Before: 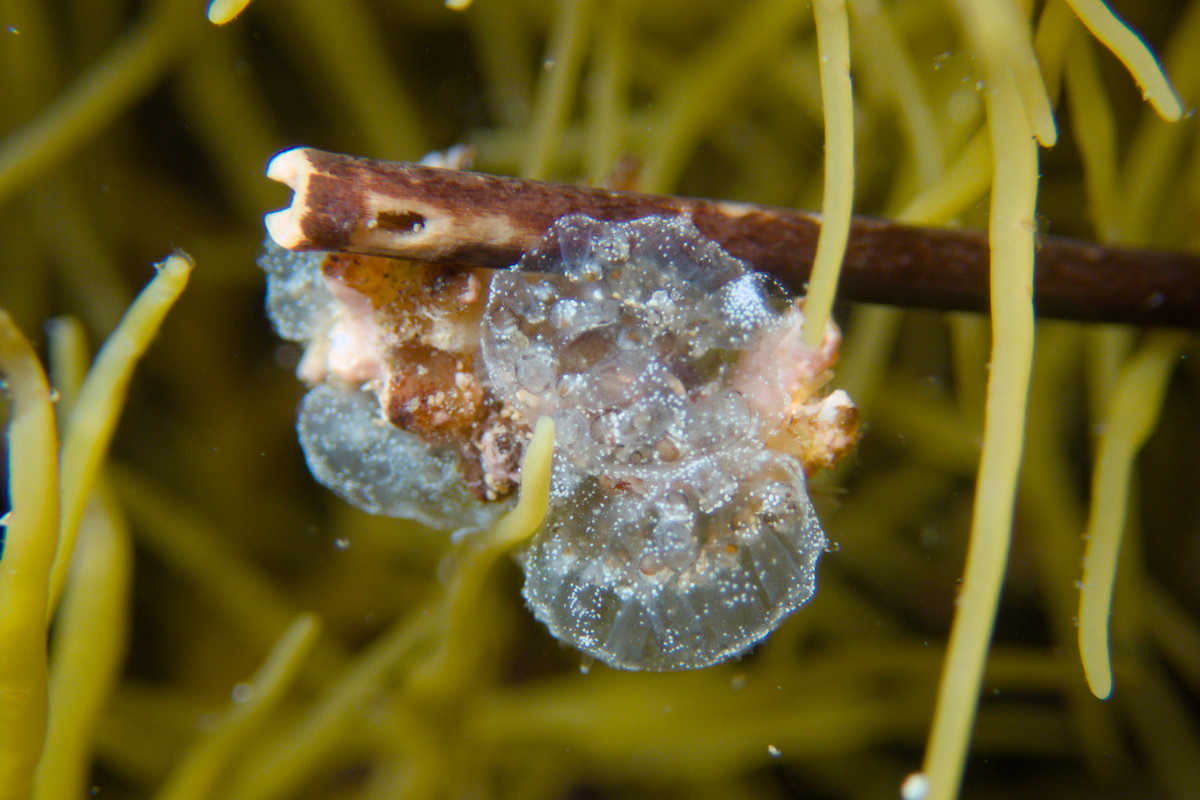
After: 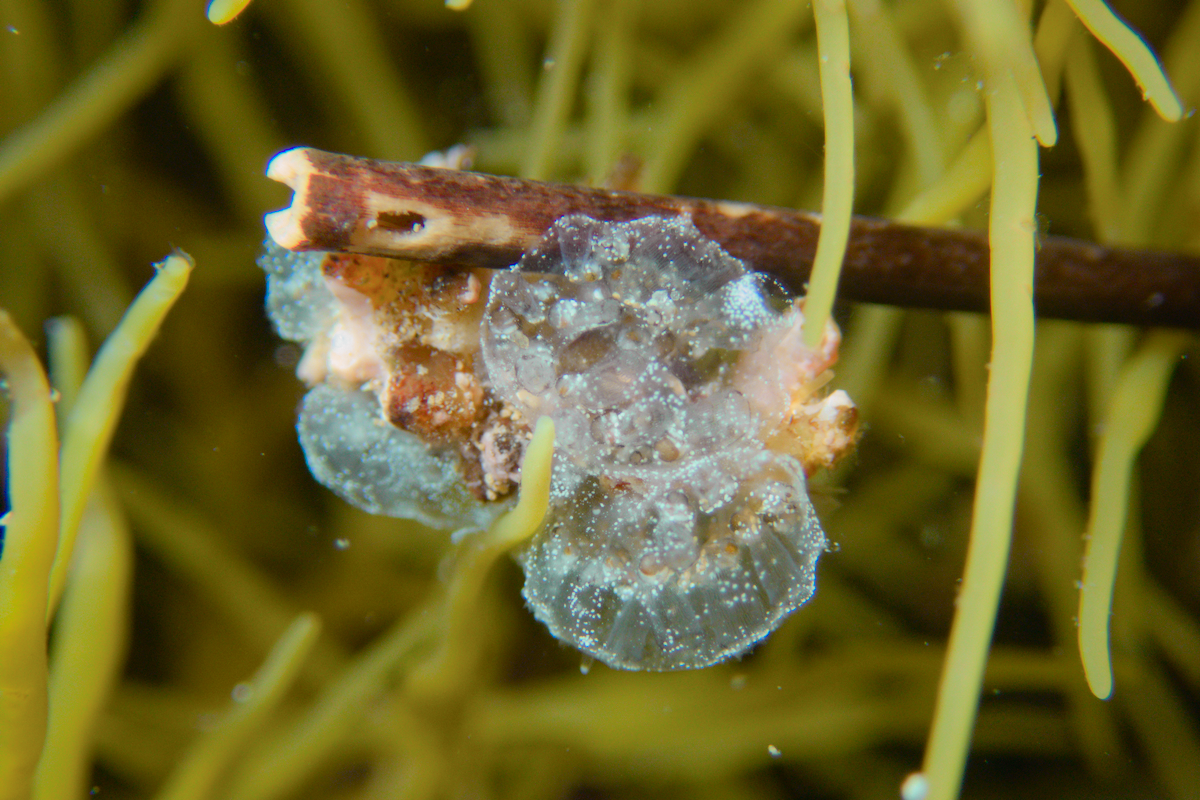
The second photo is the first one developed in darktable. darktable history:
tone curve: curves: ch0 [(0, 0.008) (0.107, 0.091) (0.283, 0.287) (0.461, 0.498) (0.64, 0.679) (0.822, 0.841) (0.998, 0.978)]; ch1 [(0, 0) (0.316, 0.349) (0.466, 0.442) (0.502, 0.5) (0.527, 0.519) (0.561, 0.553) (0.608, 0.629) (0.669, 0.704) (0.859, 0.899) (1, 1)]; ch2 [(0, 0) (0.33, 0.301) (0.421, 0.443) (0.473, 0.498) (0.502, 0.504) (0.522, 0.525) (0.592, 0.61) (0.705, 0.7) (1, 1)], color space Lab, independent channels, preserve colors none
shadows and highlights: on, module defaults
